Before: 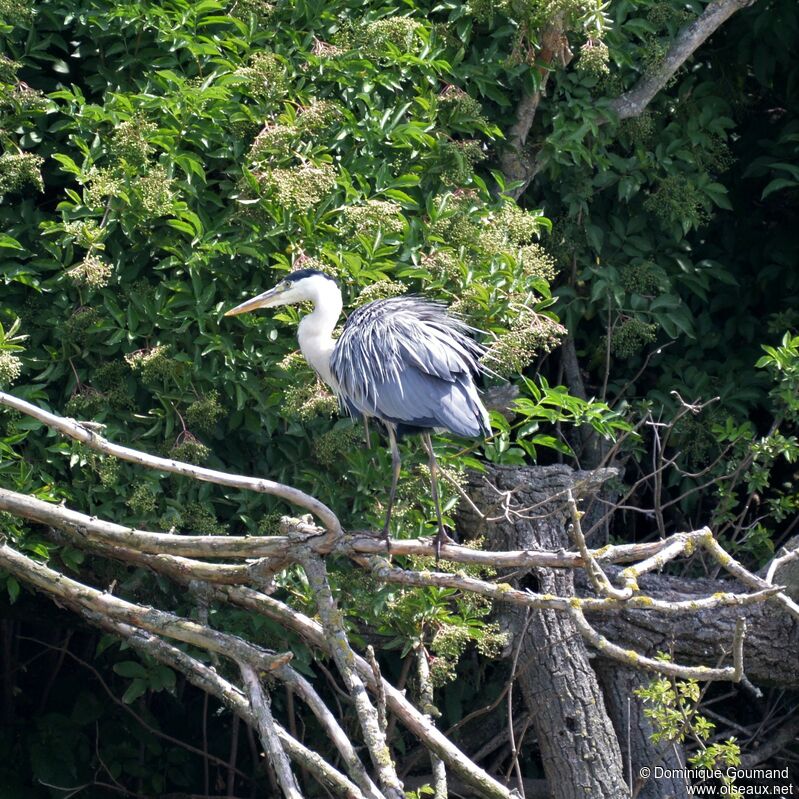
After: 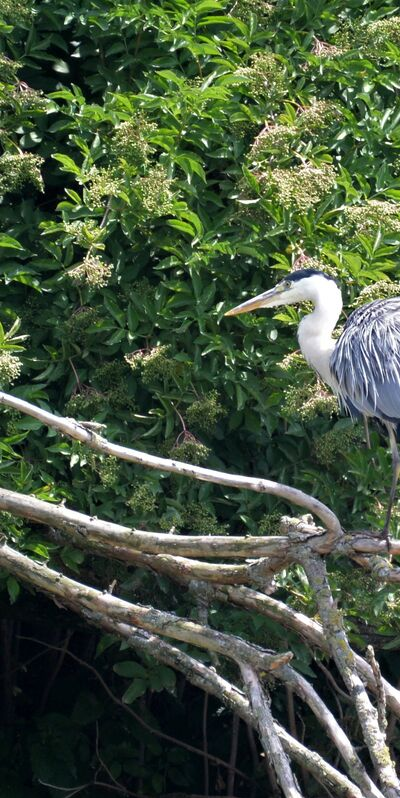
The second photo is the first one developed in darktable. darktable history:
crop and rotate: left 0.024%, top 0%, right 49.798%
